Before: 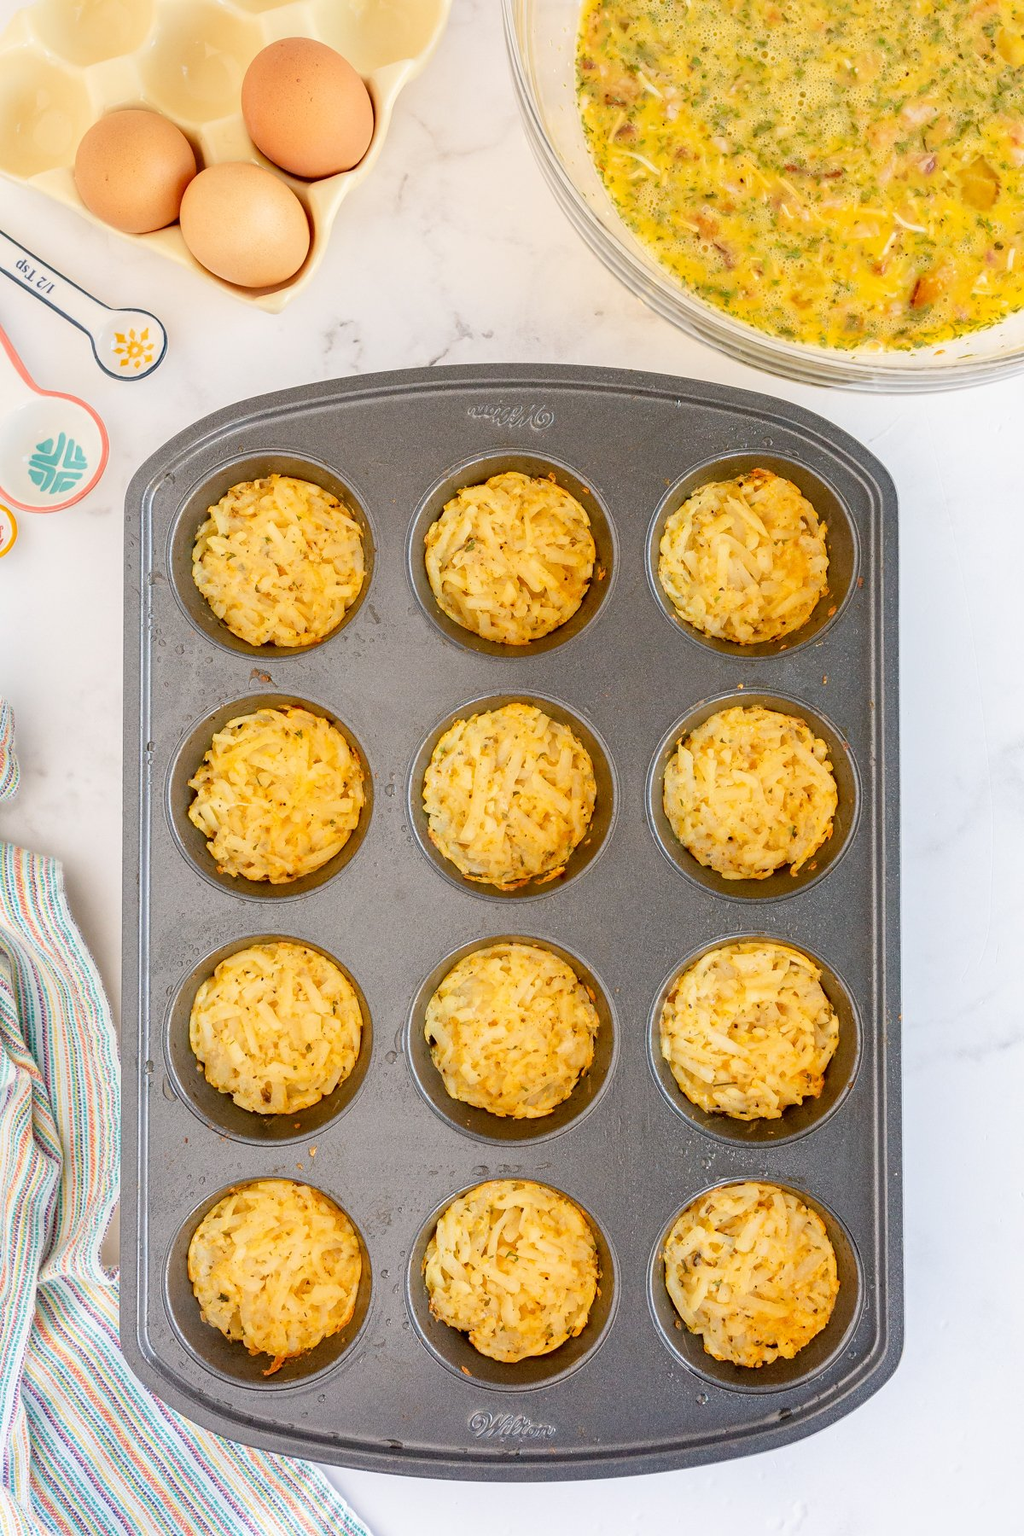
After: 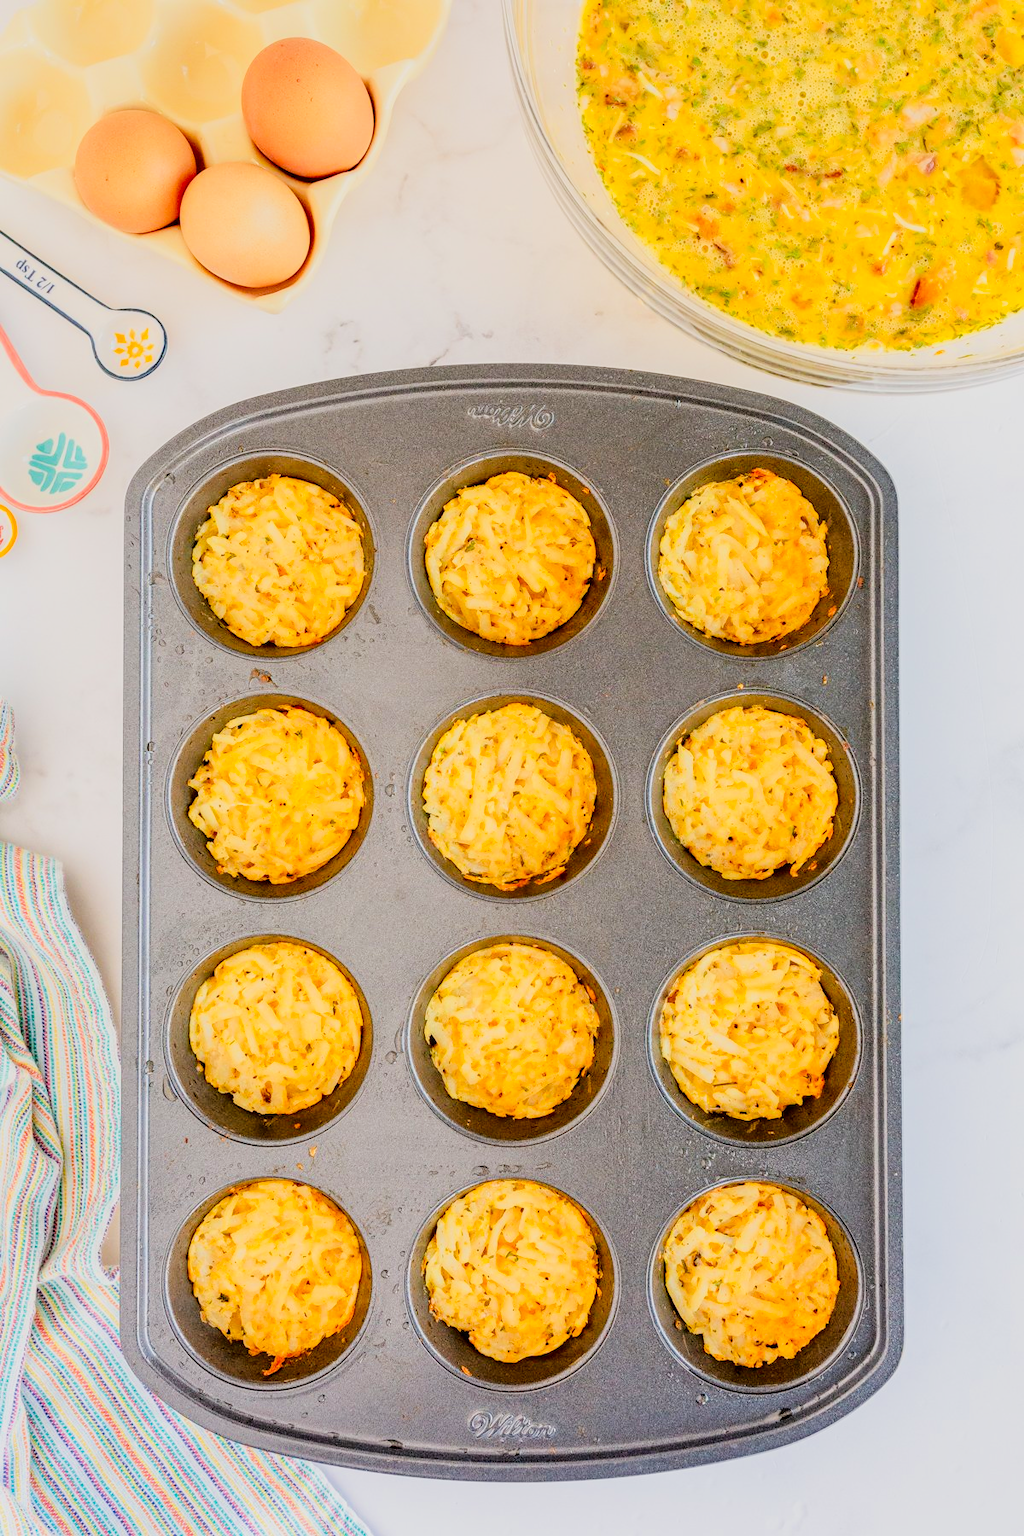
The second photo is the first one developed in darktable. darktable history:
tone curve: curves: ch0 [(0, 0) (0.003, 0.005) (0.011, 0.011) (0.025, 0.022) (0.044, 0.038) (0.069, 0.062) (0.1, 0.091) (0.136, 0.128) (0.177, 0.183) (0.224, 0.246) (0.277, 0.325) (0.335, 0.403) (0.399, 0.473) (0.468, 0.557) (0.543, 0.638) (0.623, 0.709) (0.709, 0.782) (0.801, 0.847) (0.898, 0.923) (1, 1)]
filmic rgb: black relative exposure -7.65 EV, white relative exposure 4.56 EV, hardness 3.61
contrast brightness saturation: contrast 0.093, saturation 0.276
local contrast: on, module defaults
